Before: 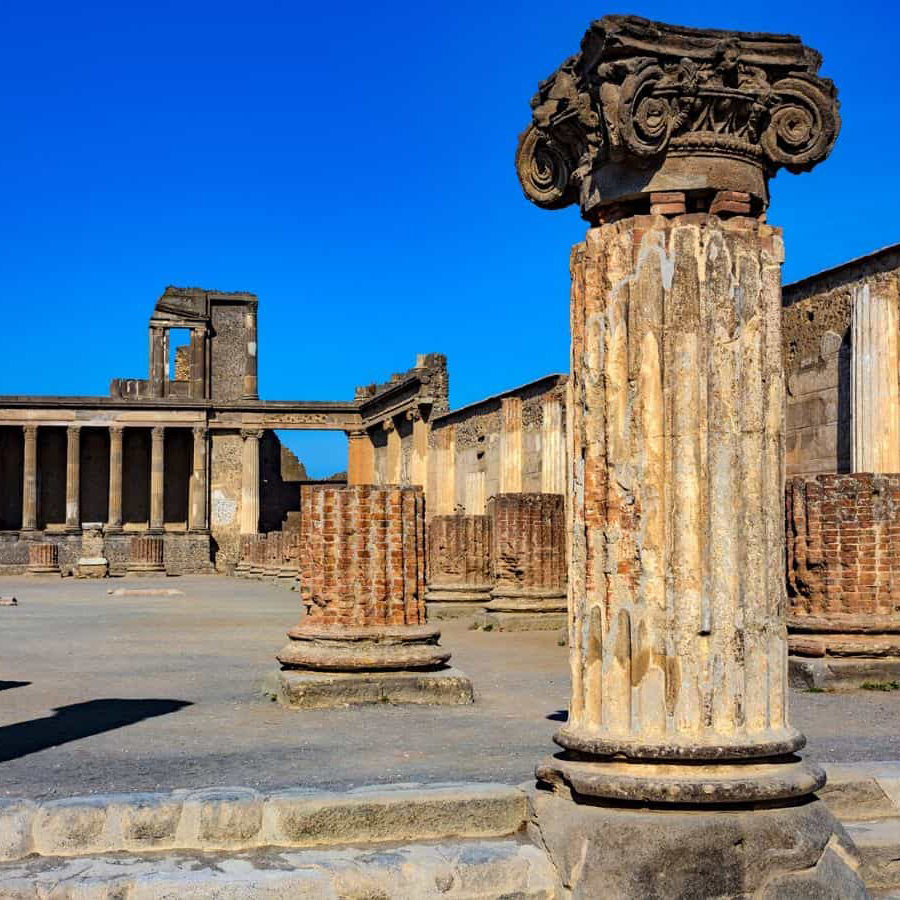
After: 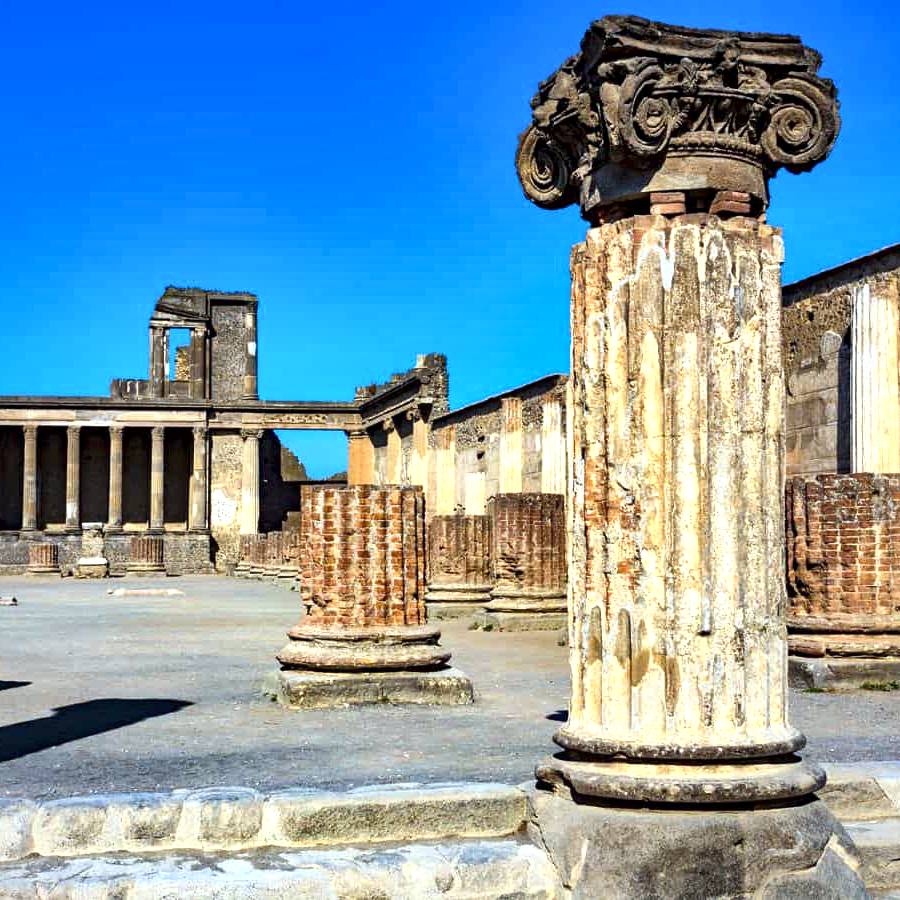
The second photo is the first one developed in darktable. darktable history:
white balance: red 0.925, blue 1.046
local contrast: mode bilateral grid, contrast 25, coarseness 60, detail 151%, midtone range 0.2
exposure: black level correction 0, exposure 0.7 EV, compensate exposure bias true, compensate highlight preservation false
